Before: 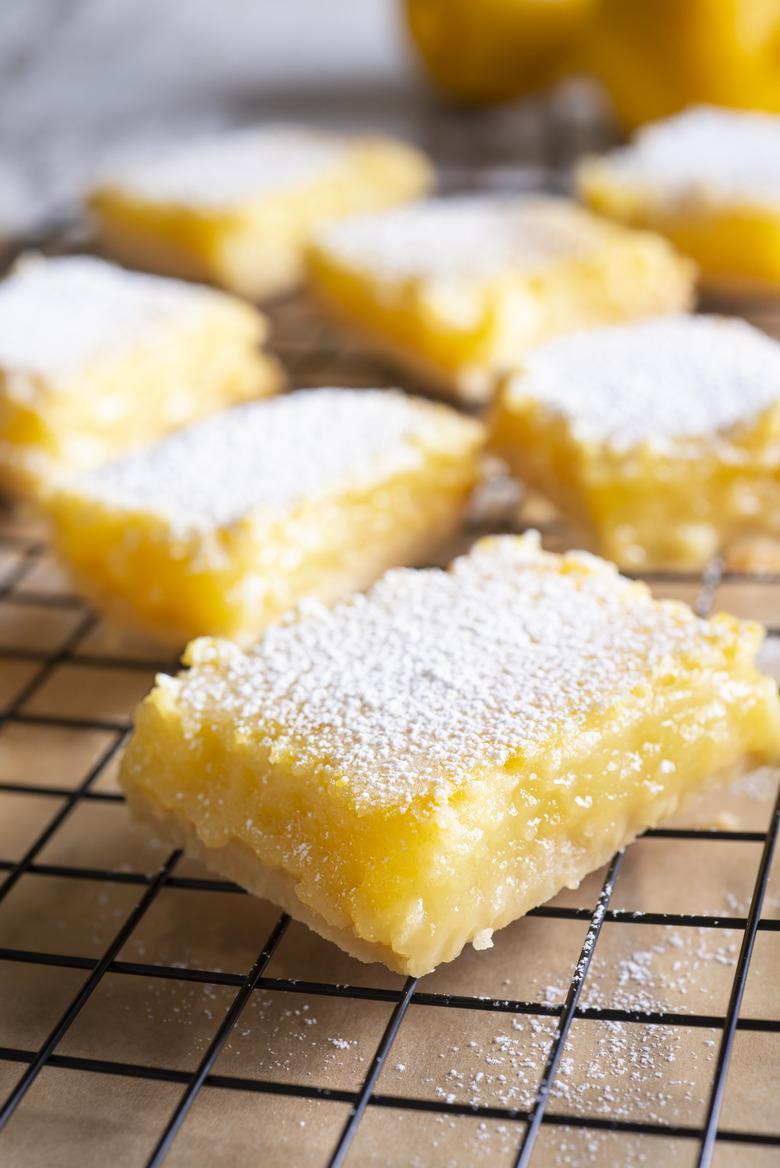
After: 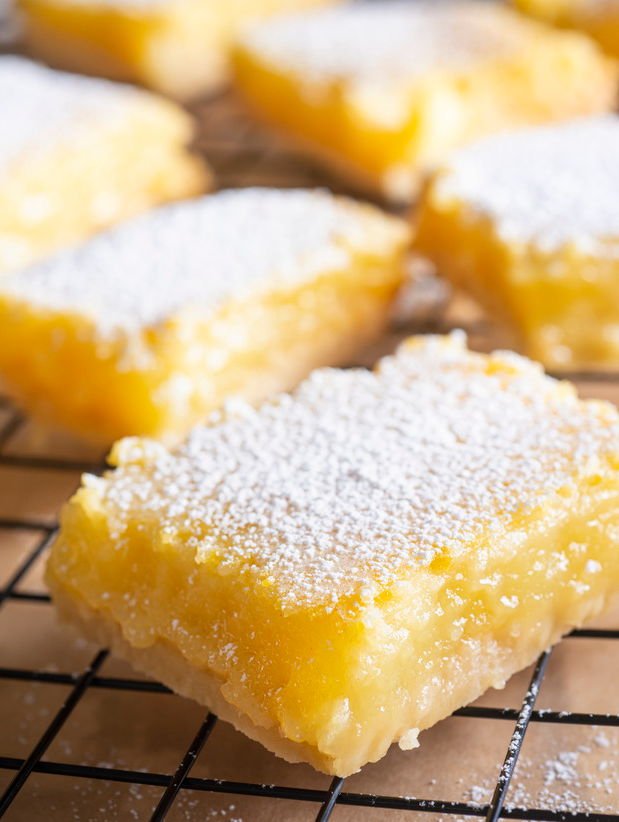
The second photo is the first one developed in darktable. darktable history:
crop: left 9.517%, top 17.164%, right 10.999%, bottom 12.394%
local contrast: detail 109%
